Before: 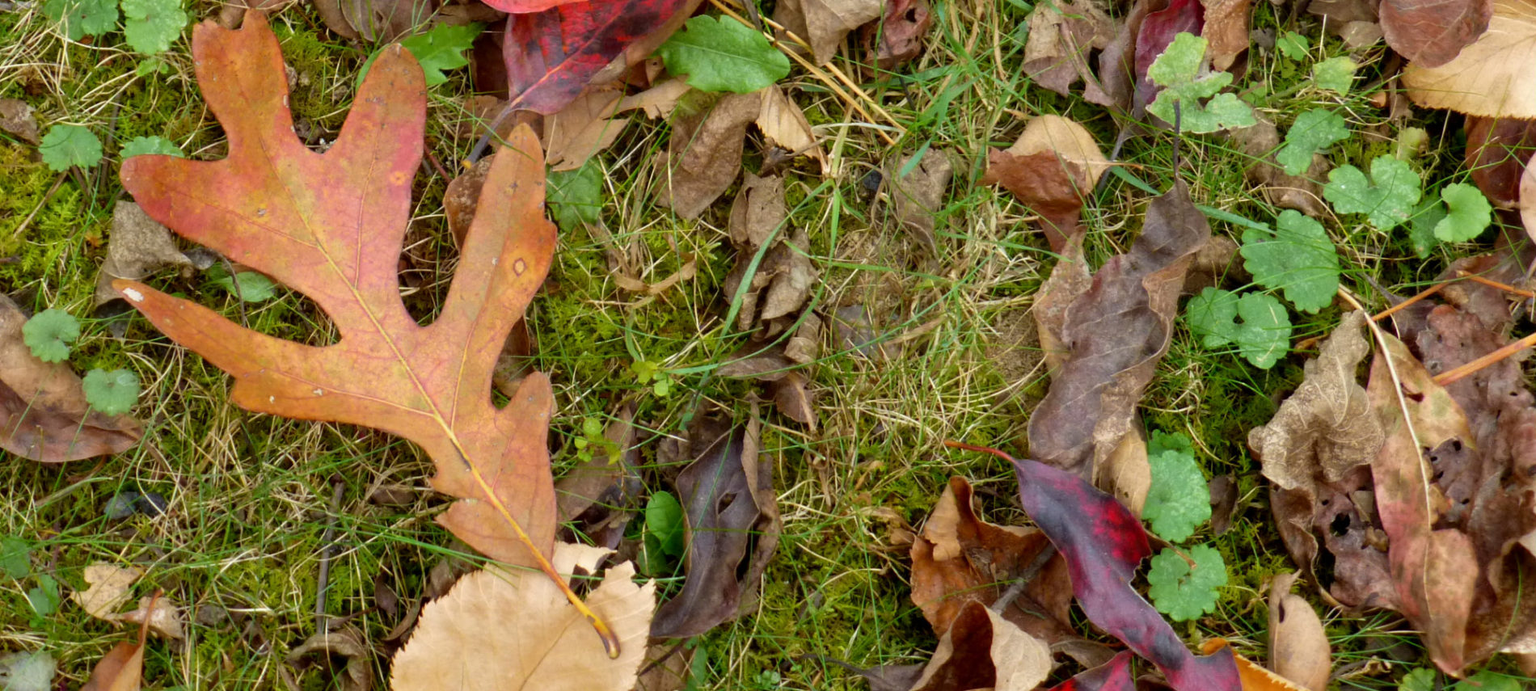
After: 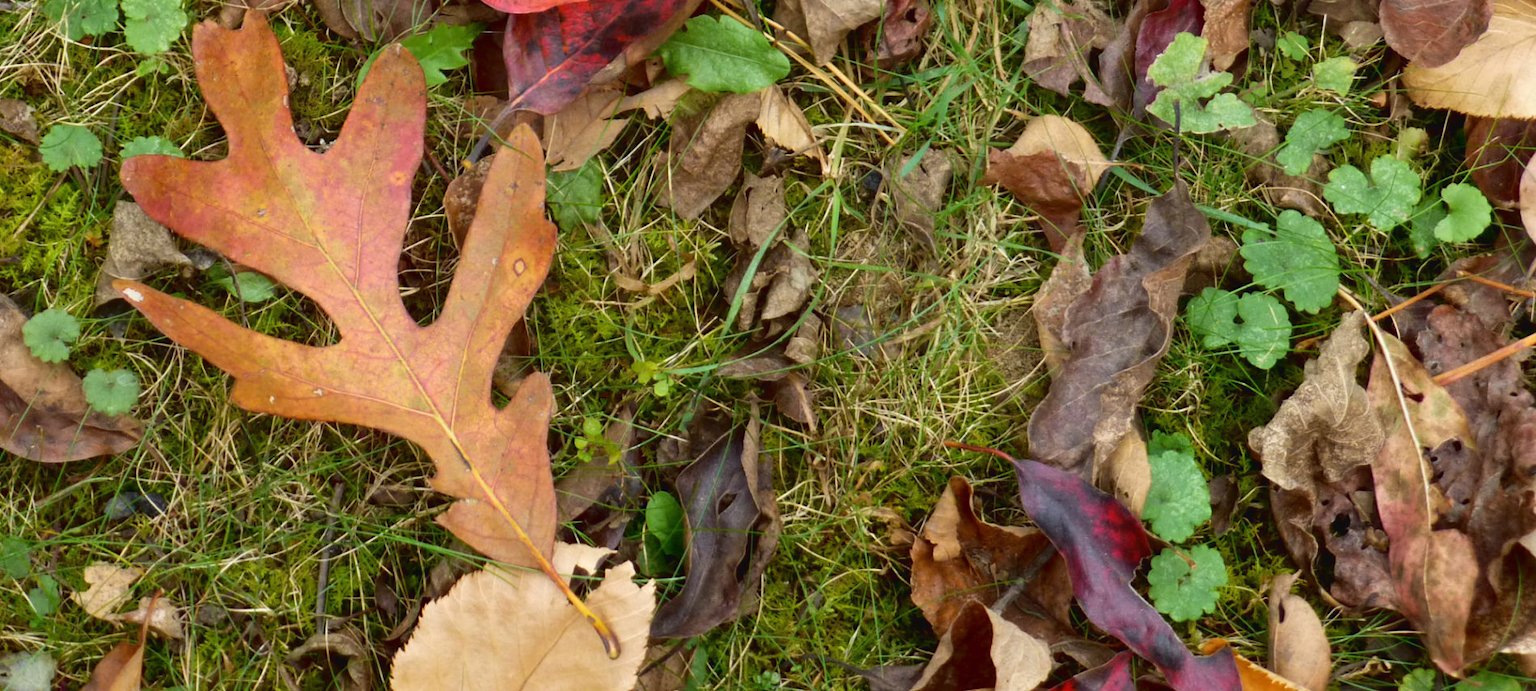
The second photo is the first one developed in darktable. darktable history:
tone curve: curves: ch0 [(0, 0.032) (0.181, 0.156) (0.751, 0.762) (1, 1)], color space Lab, linked channels, preserve colors none
